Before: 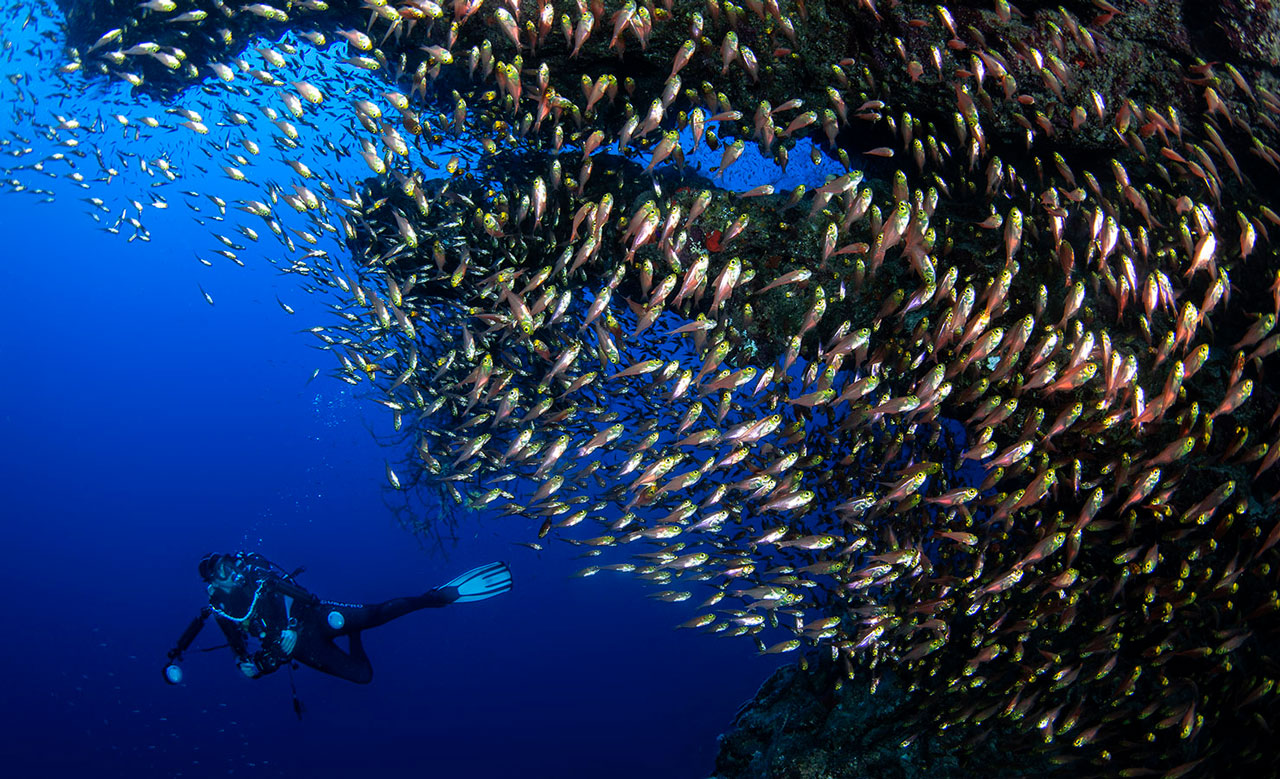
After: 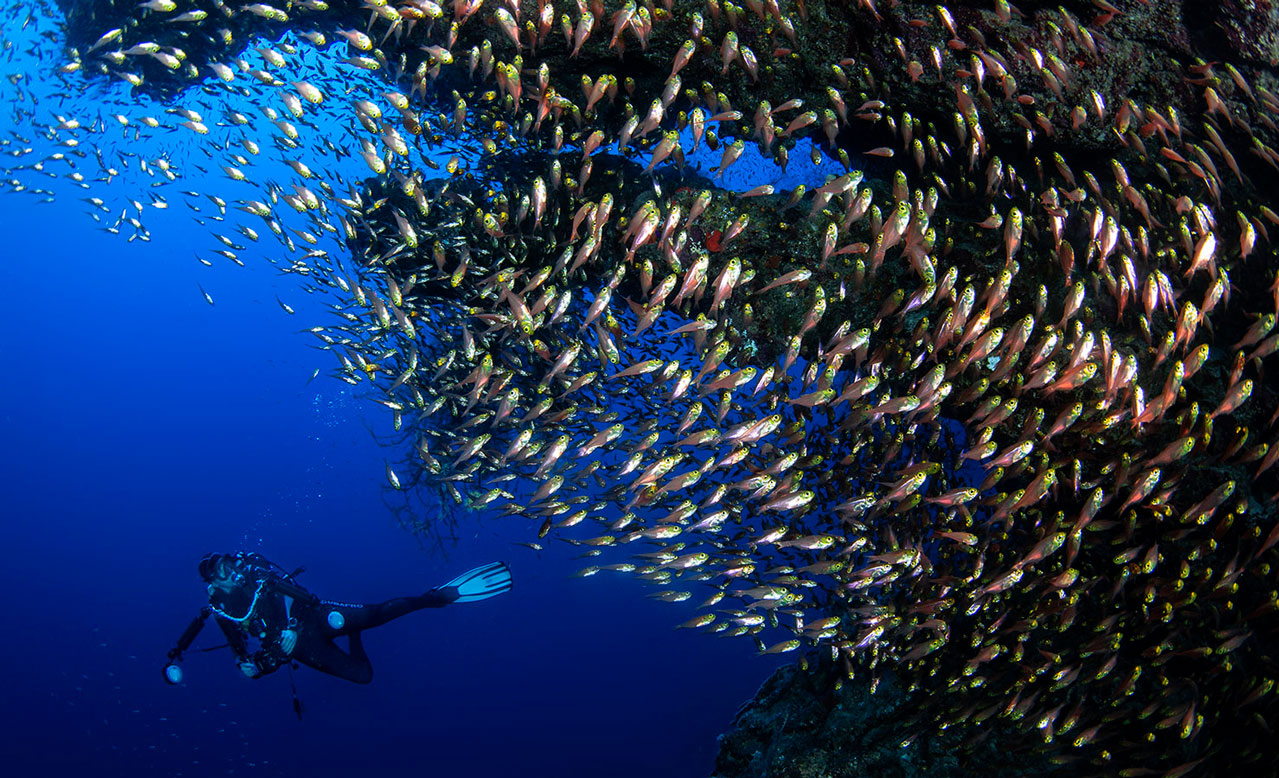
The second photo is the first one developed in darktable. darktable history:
color correction: highlights a* -0.148, highlights b* 0.136
crop: left 0.006%
exposure: compensate highlight preservation false
